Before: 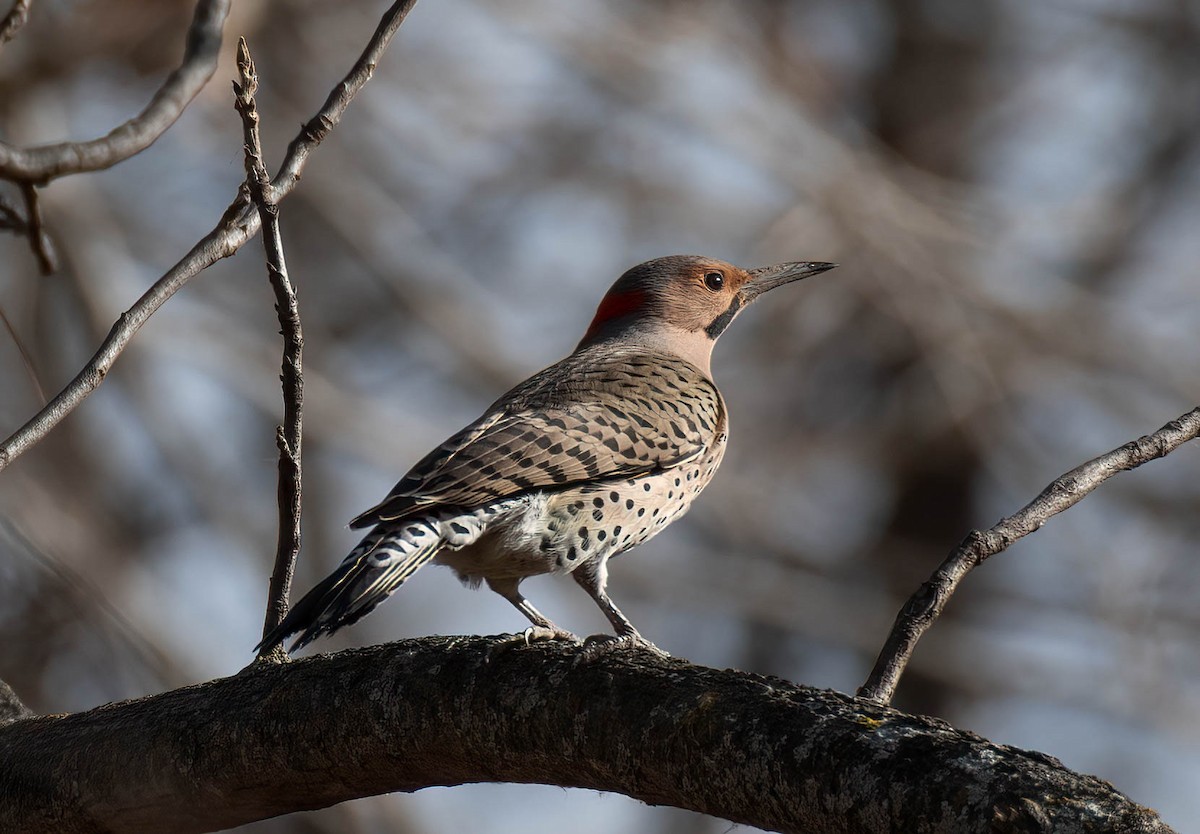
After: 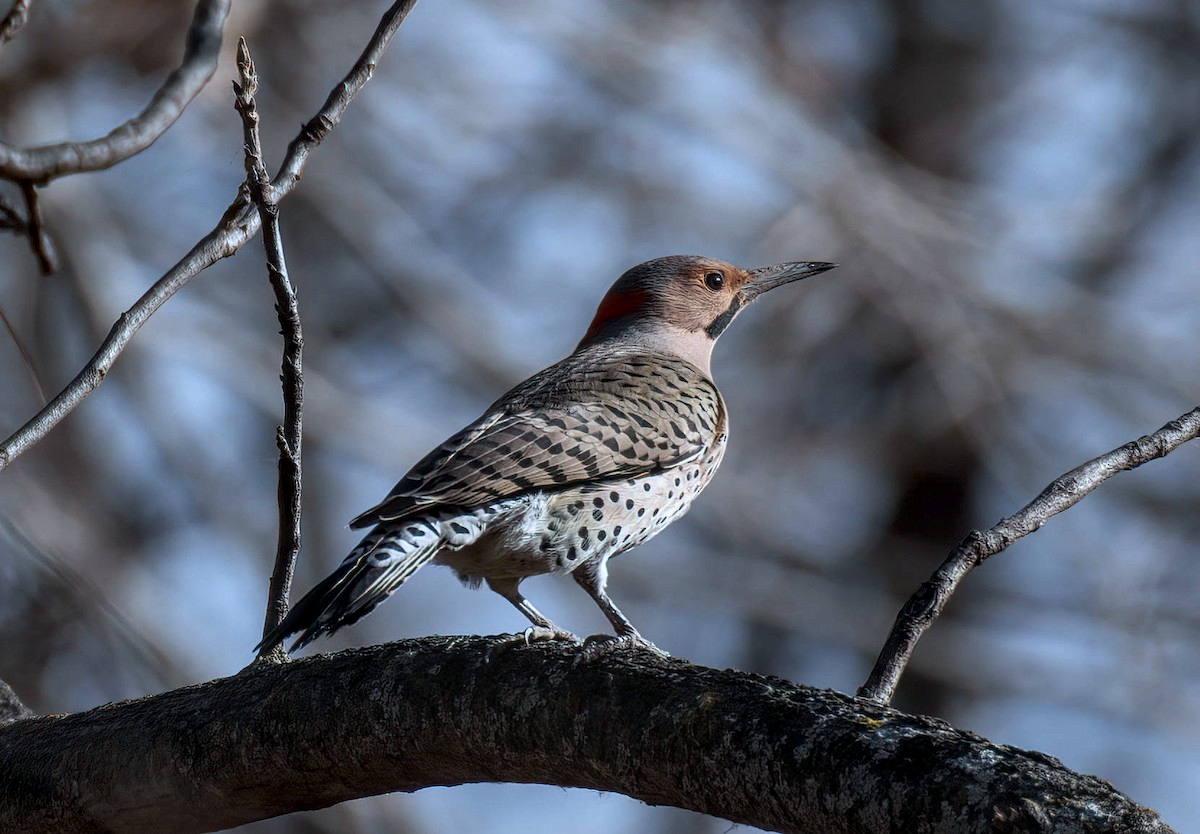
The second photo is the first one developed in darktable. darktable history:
color calibration: illuminant as shot in camera, x 0.378, y 0.381, temperature 4093.13 K, saturation algorithm version 1 (2020)
local contrast: on, module defaults
